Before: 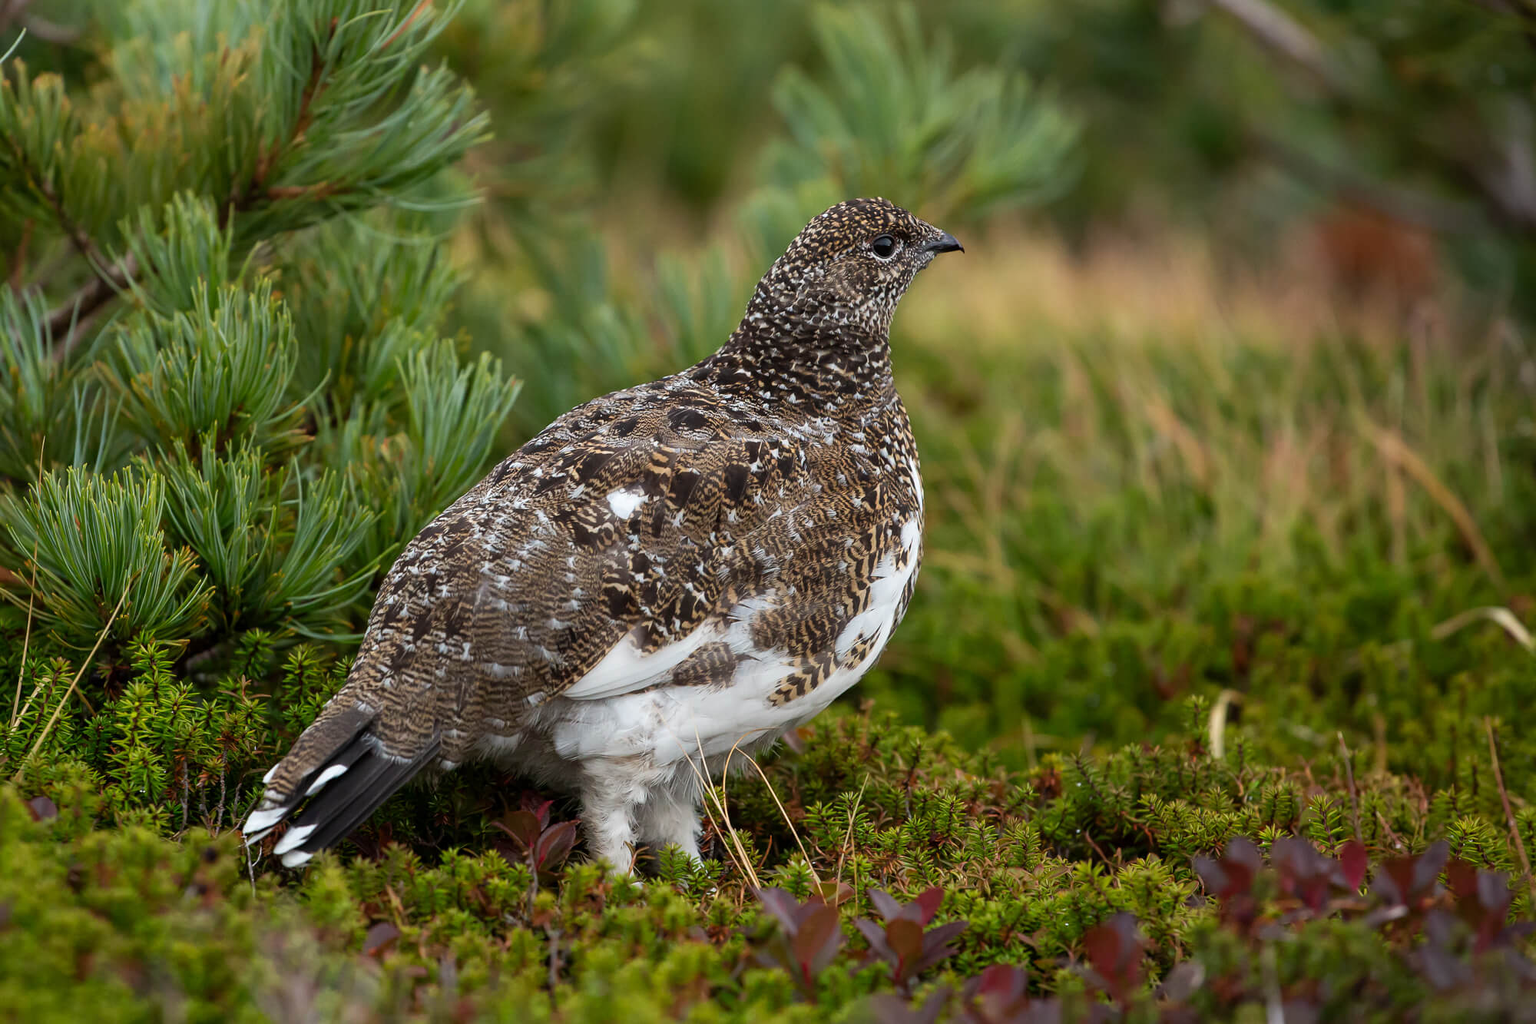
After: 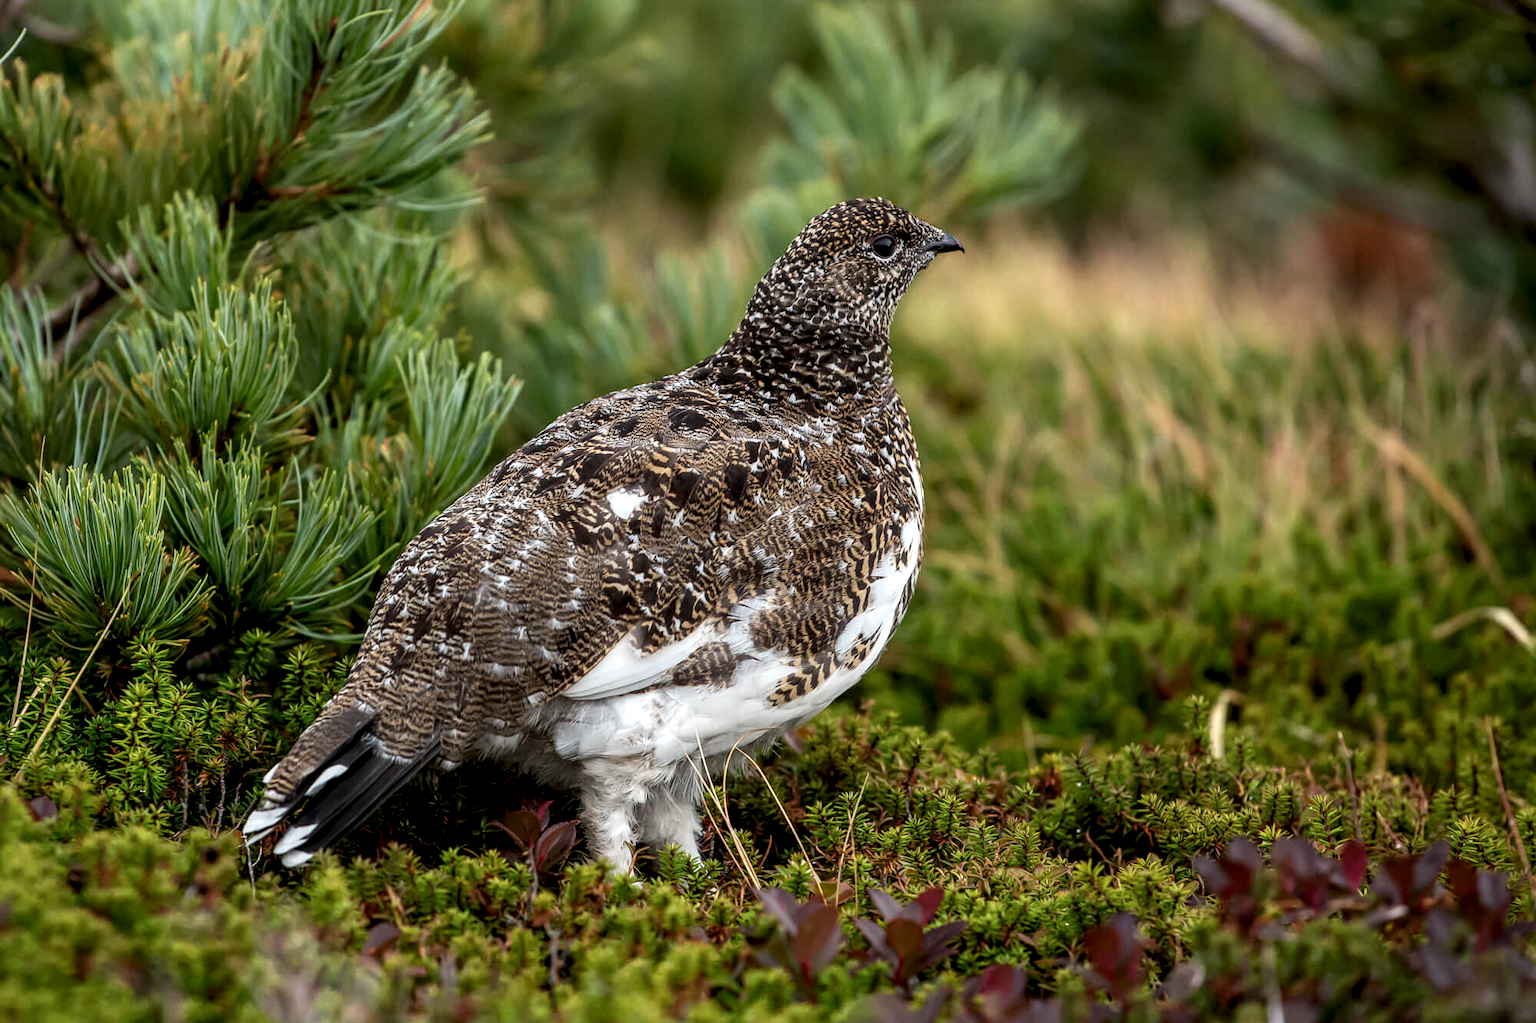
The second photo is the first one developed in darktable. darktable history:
local contrast: detail 160%
exposure: compensate highlight preservation false
